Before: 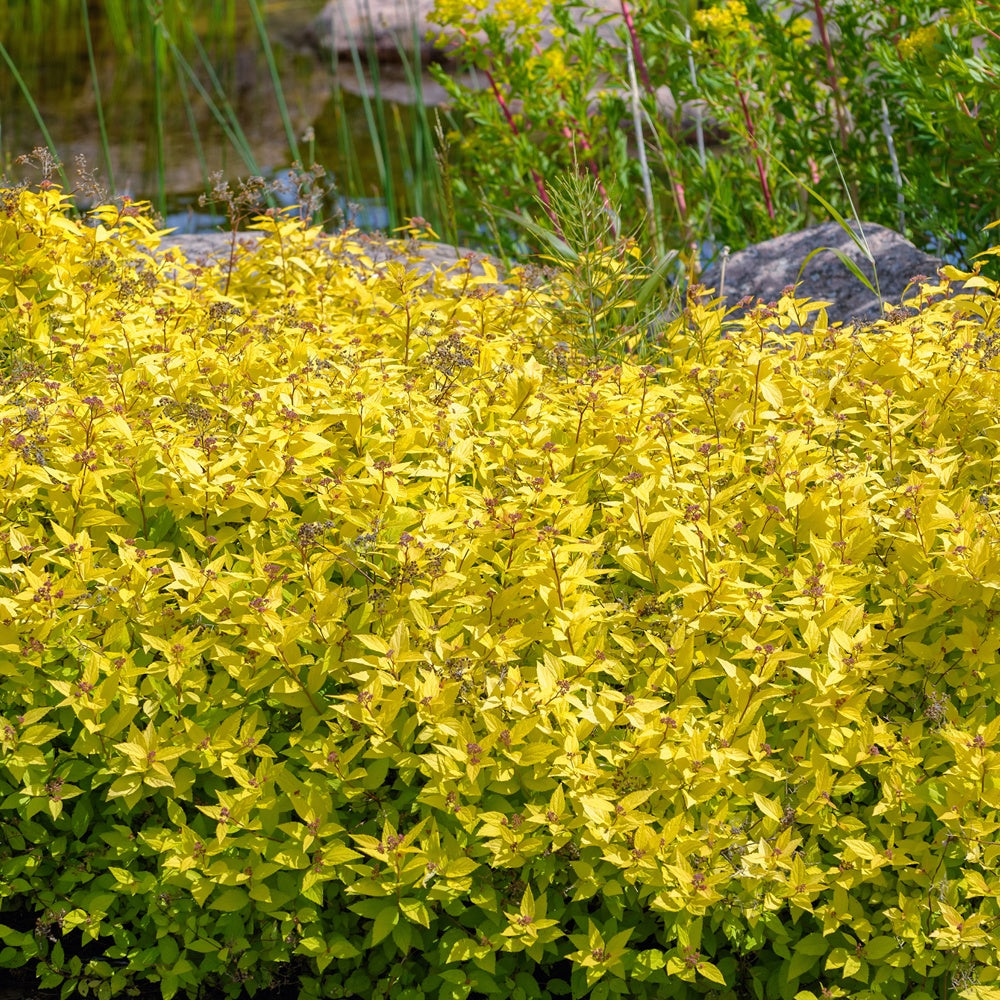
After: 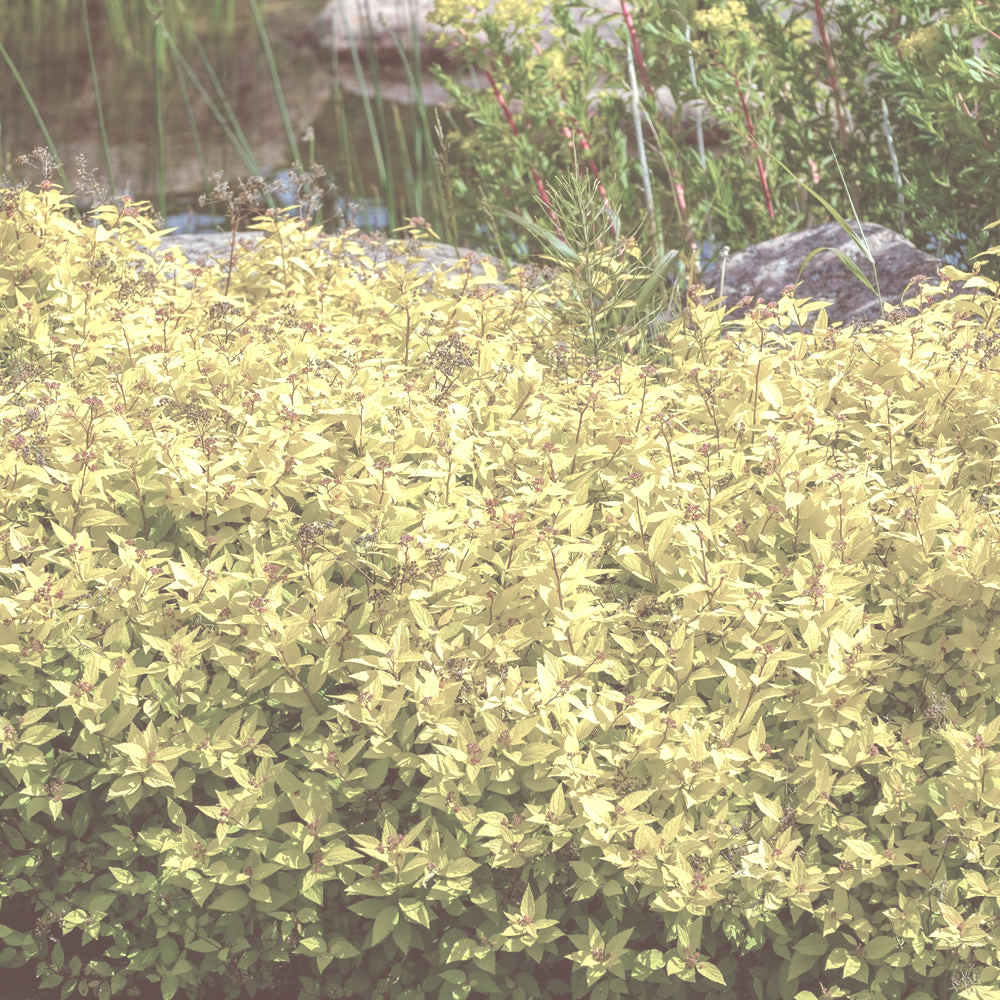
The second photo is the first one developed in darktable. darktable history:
exposure: black level correction -0.071, exposure 0.5 EV, compensate highlight preservation false
white balance: emerald 1
local contrast: highlights 100%, shadows 100%, detail 120%, midtone range 0.2
color correction: highlights a* -7.23, highlights b* -0.161, shadows a* 20.08, shadows b* 11.73
color zones: curves: ch0 [(0, 0.559) (0.153, 0.551) (0.229, 0.5) (0.429, 0.5) (0.571, 0.5) (0.714, 0.5) (0.857, 0.5) (1, 0.559)]; ch1 [(0, 0.417) (0.112, 0.336) (0.213, 0.26) (0.429, 0.34) (0.571, 0.35) (0.683, 0.331) (0.857, 0.344) (1, 0.417)]
